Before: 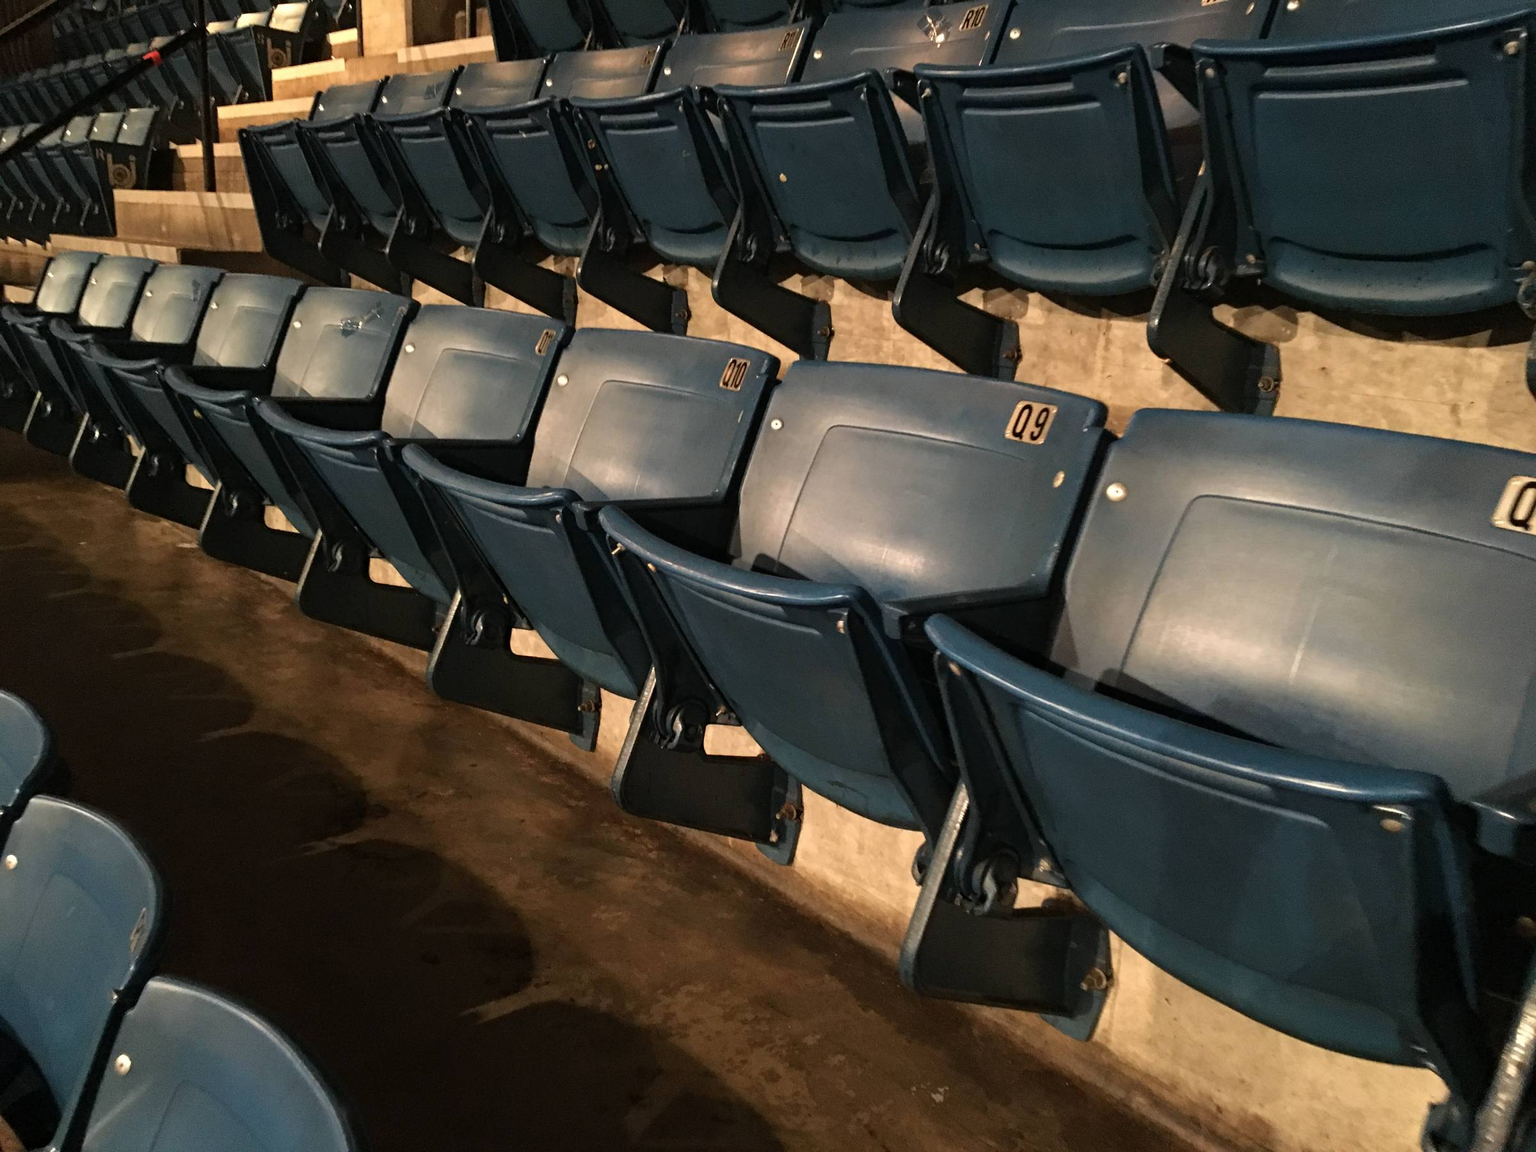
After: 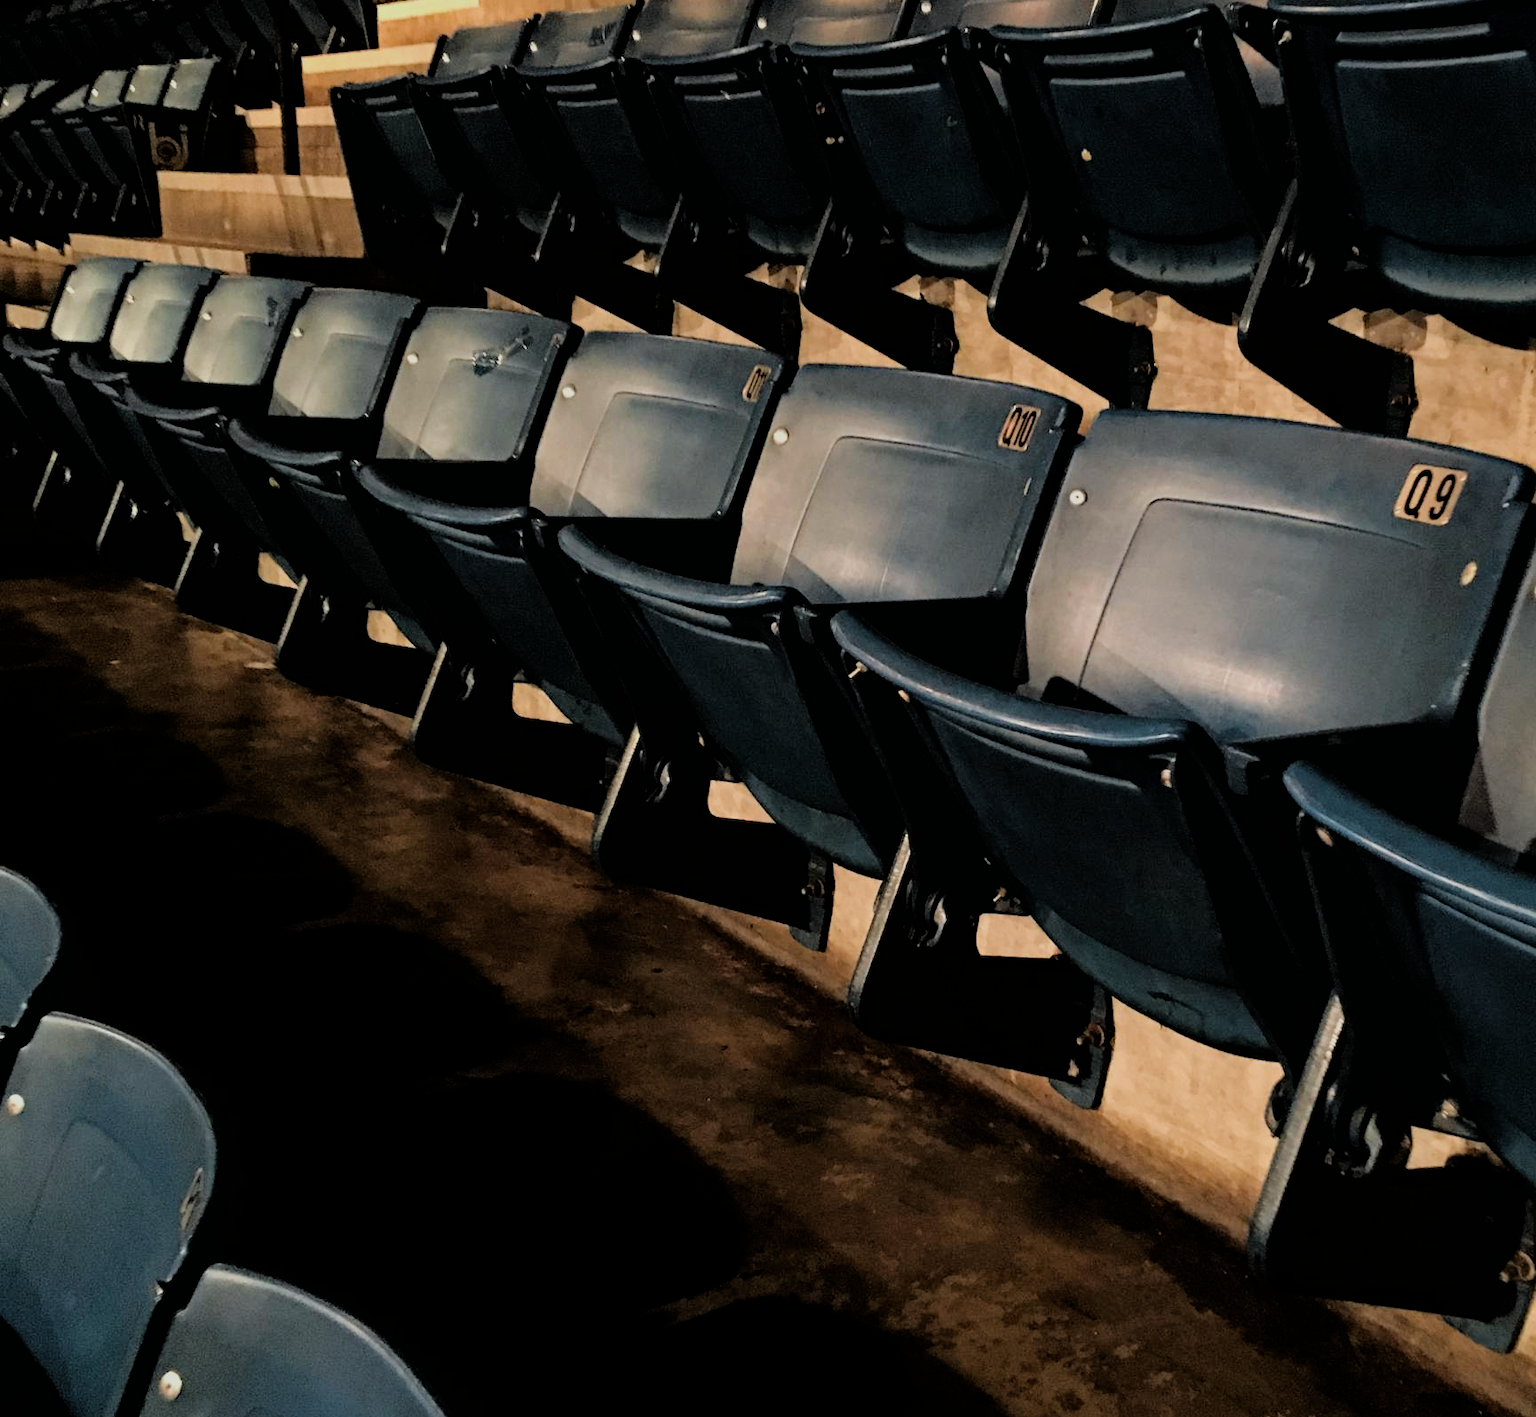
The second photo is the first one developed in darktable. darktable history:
filmic rgb: black relative exposure -4.4 EV, white relative exposure 5.03 EV, hardness 2.22, latitude 40.59%, contrast 1.148, highlights saturation mix 11.15%, shadows ↔ highlights balance 1.02%
crop: top 5.738%, right 27.893%, bottom 5.535%
haze removal: compatibility mode true, adaptive false
